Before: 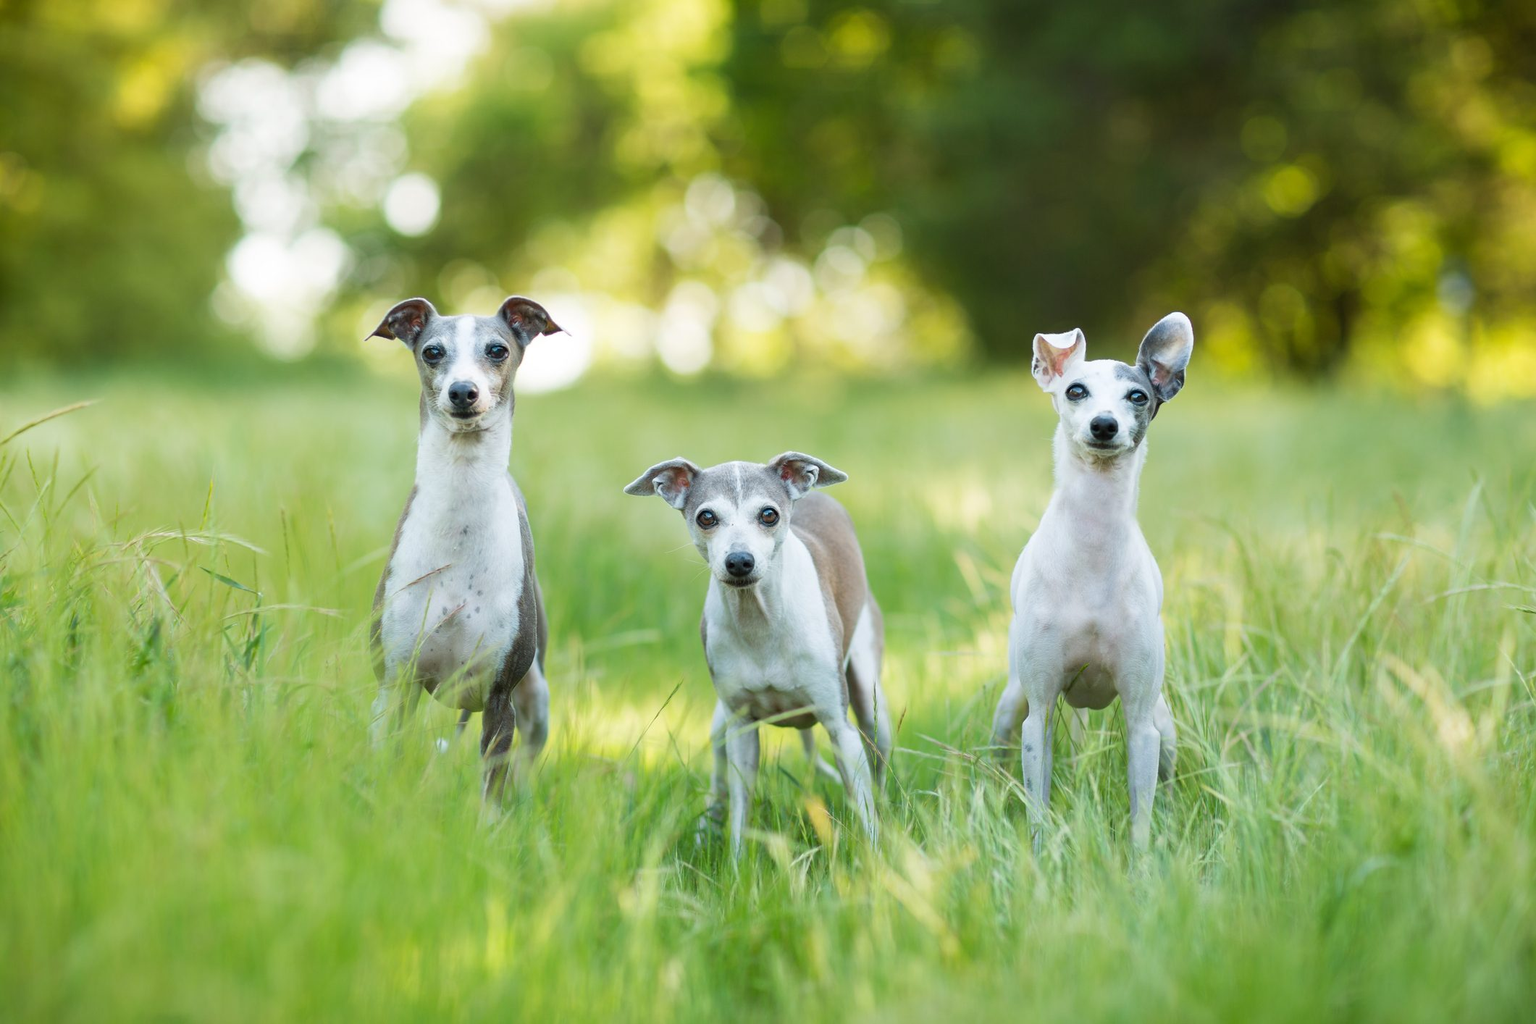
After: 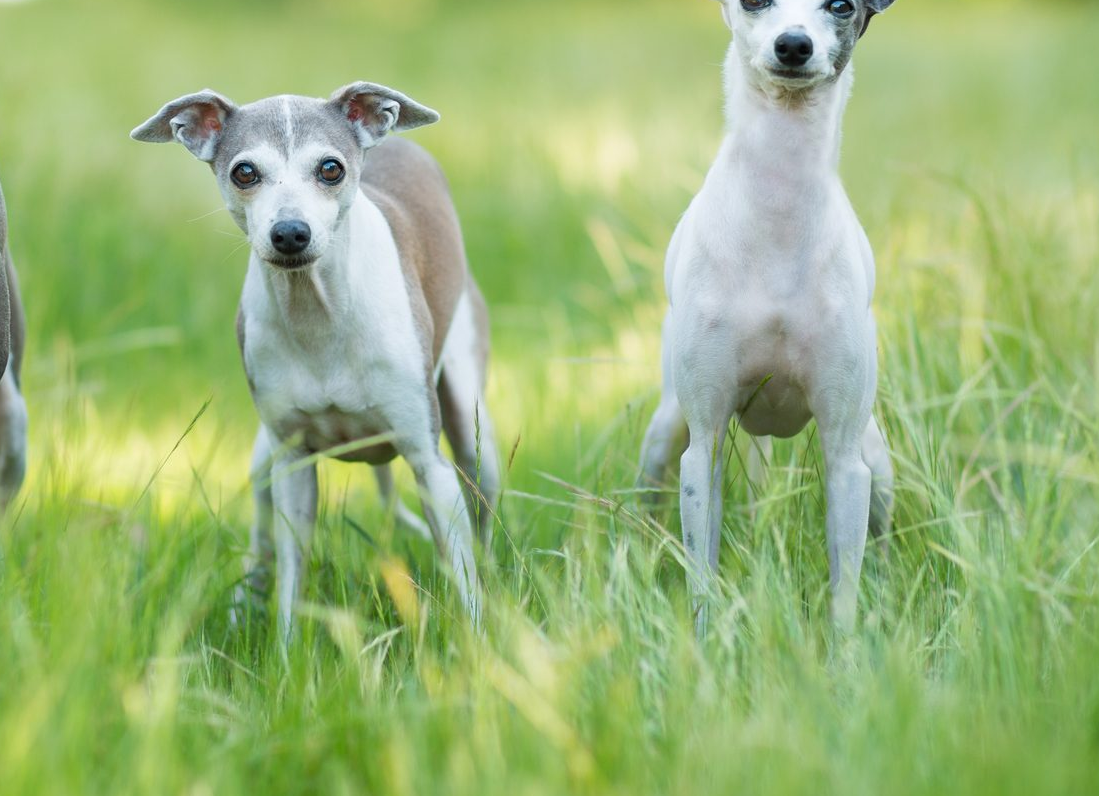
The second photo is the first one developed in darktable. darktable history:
crop: left 34.492%, top 38.385%, right 13.655%, bottom 5.311%
